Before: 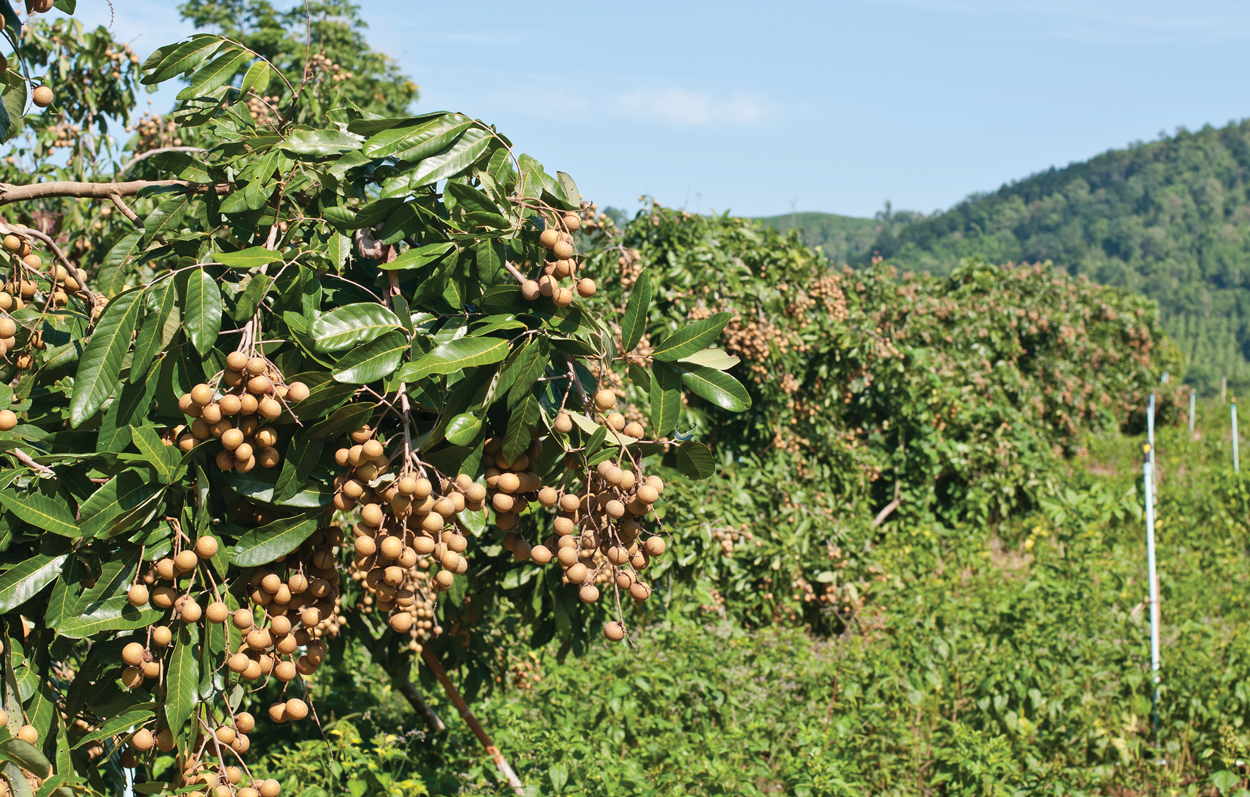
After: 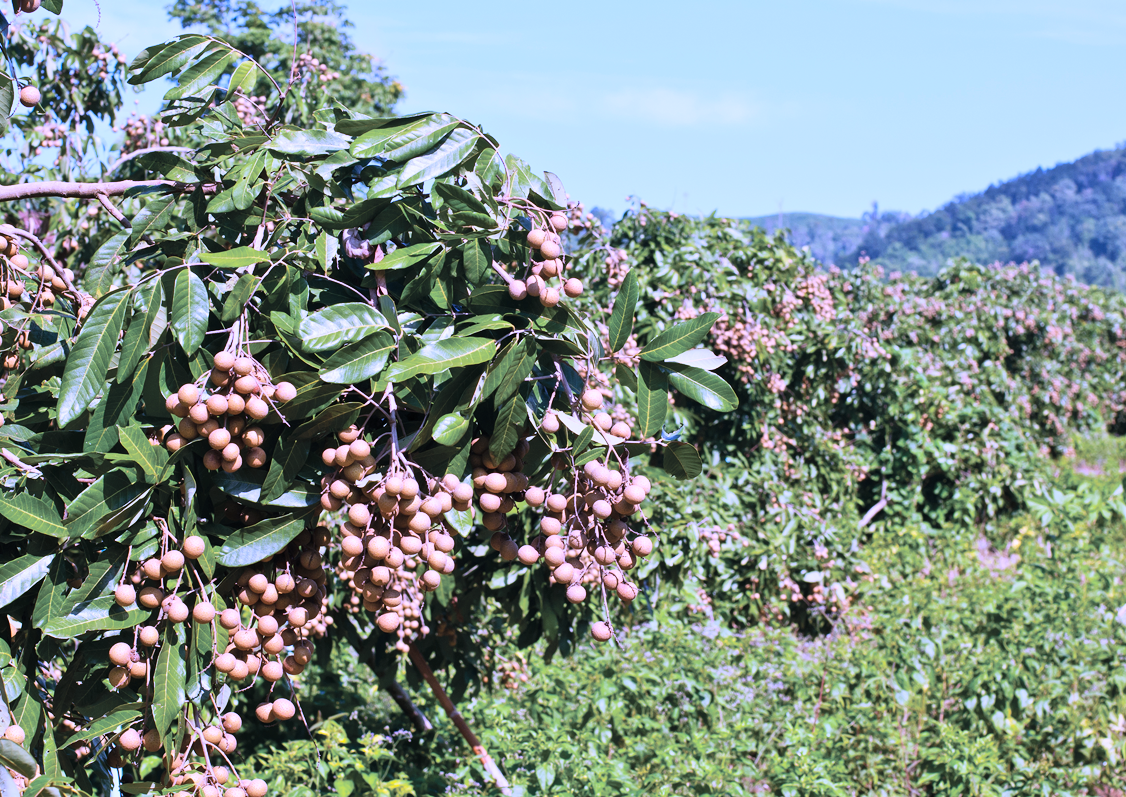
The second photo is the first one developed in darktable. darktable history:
crop and rotate: left 1.088%, right 8.807%
white balance: red 0.98, blue 1.61
tone curve: curves: ch0 [(0, 0) (0.004, 0.001) (0.133, 0.112) (0.325, 0.362) (0.832, 0.893) (1, 1)], color space Lab, linked channels, preserve colors none
